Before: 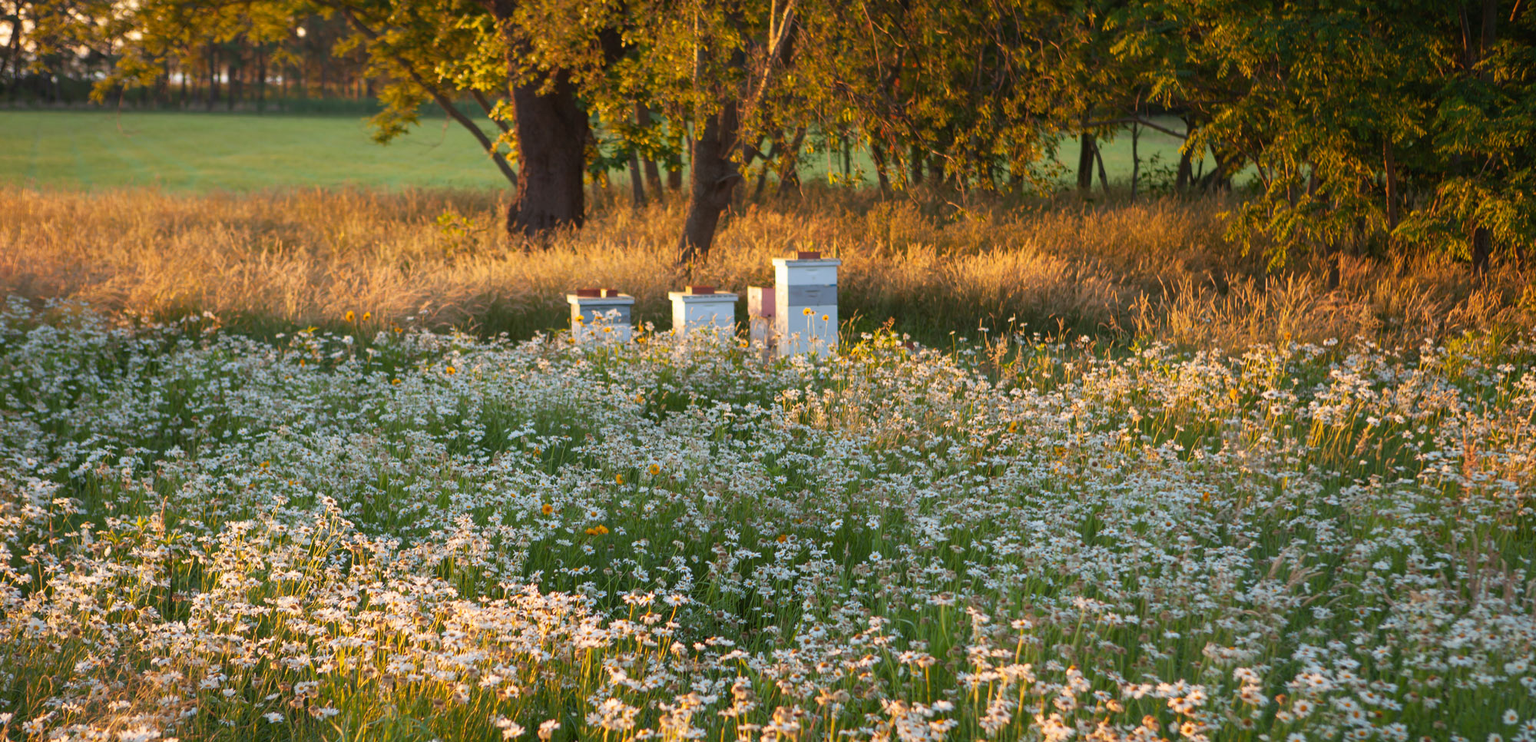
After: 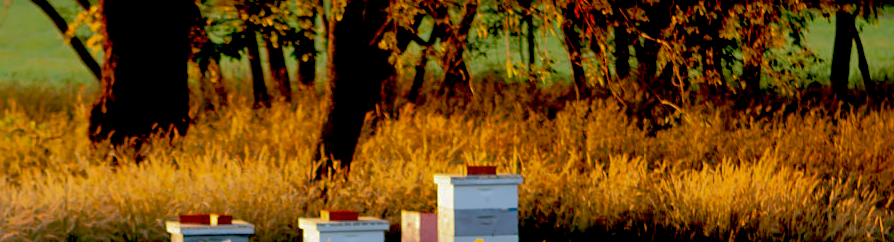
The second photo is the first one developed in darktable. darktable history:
shadows and highlights: shadows 40, highlights -60
crop: left 28.64%, top 16.832%, right 26.637%, bottom 58.055%
exposure: black level correction 0.056, exposure -0.039 EV, compensate highlight preservation false
sharpen: amount 0.2
